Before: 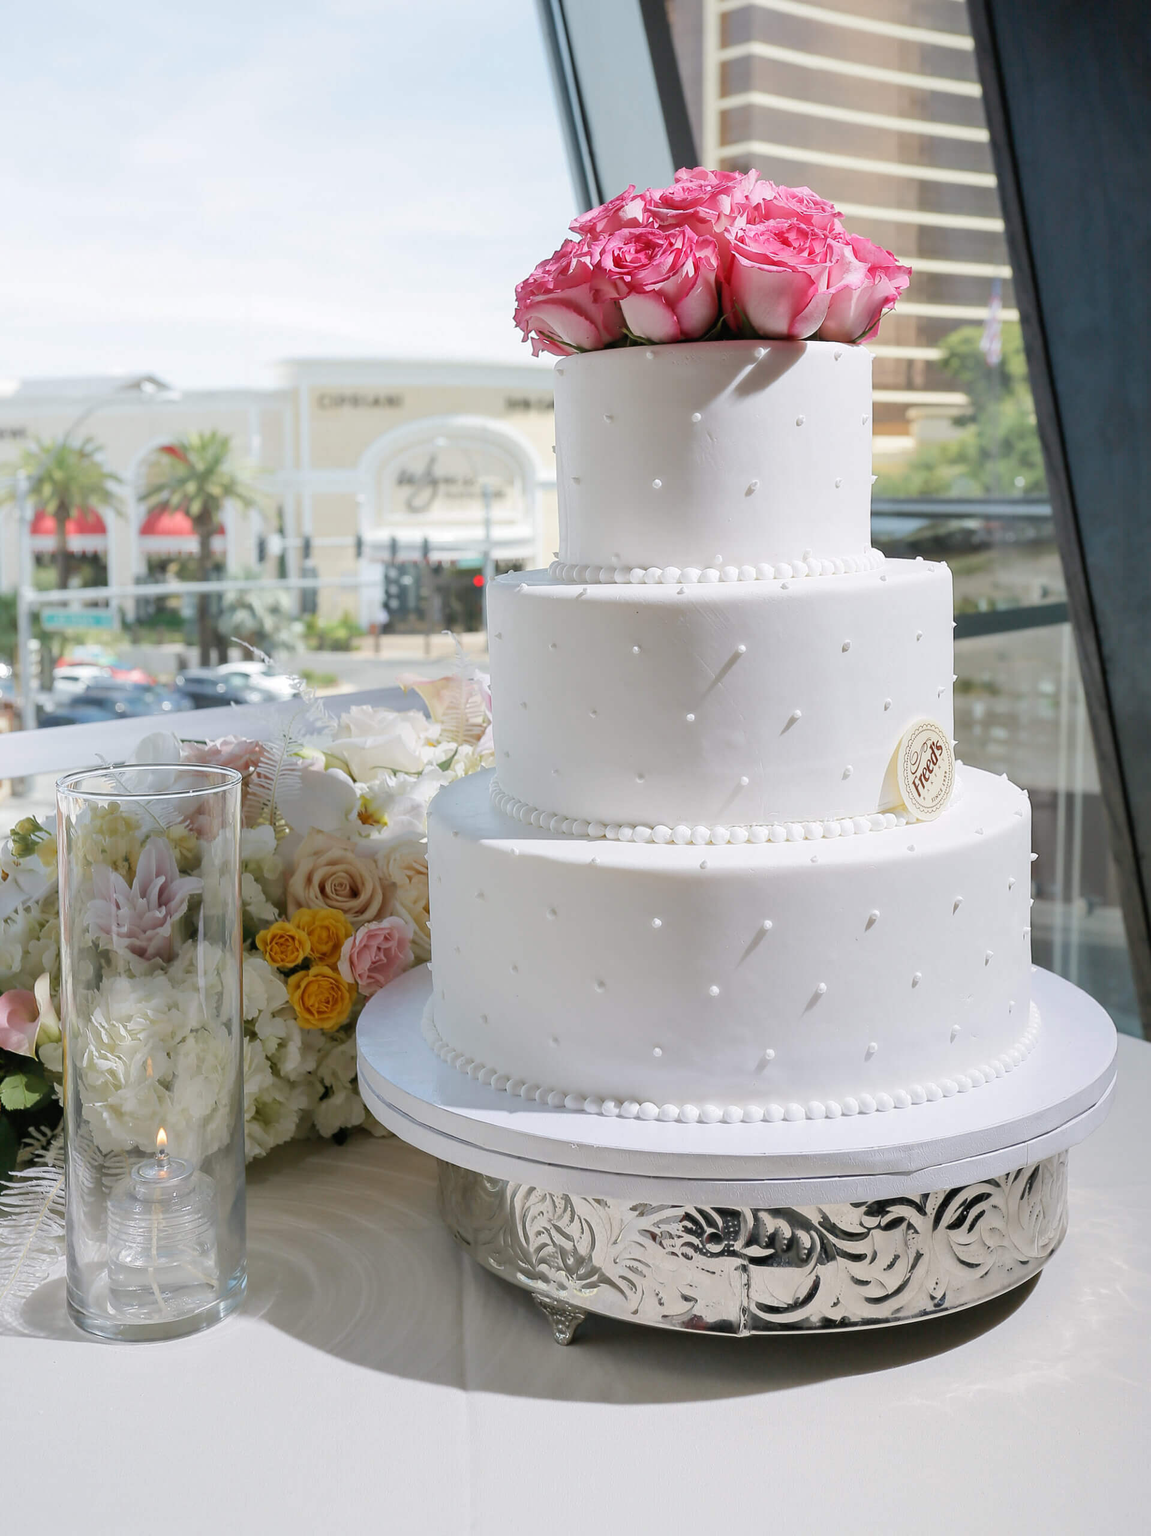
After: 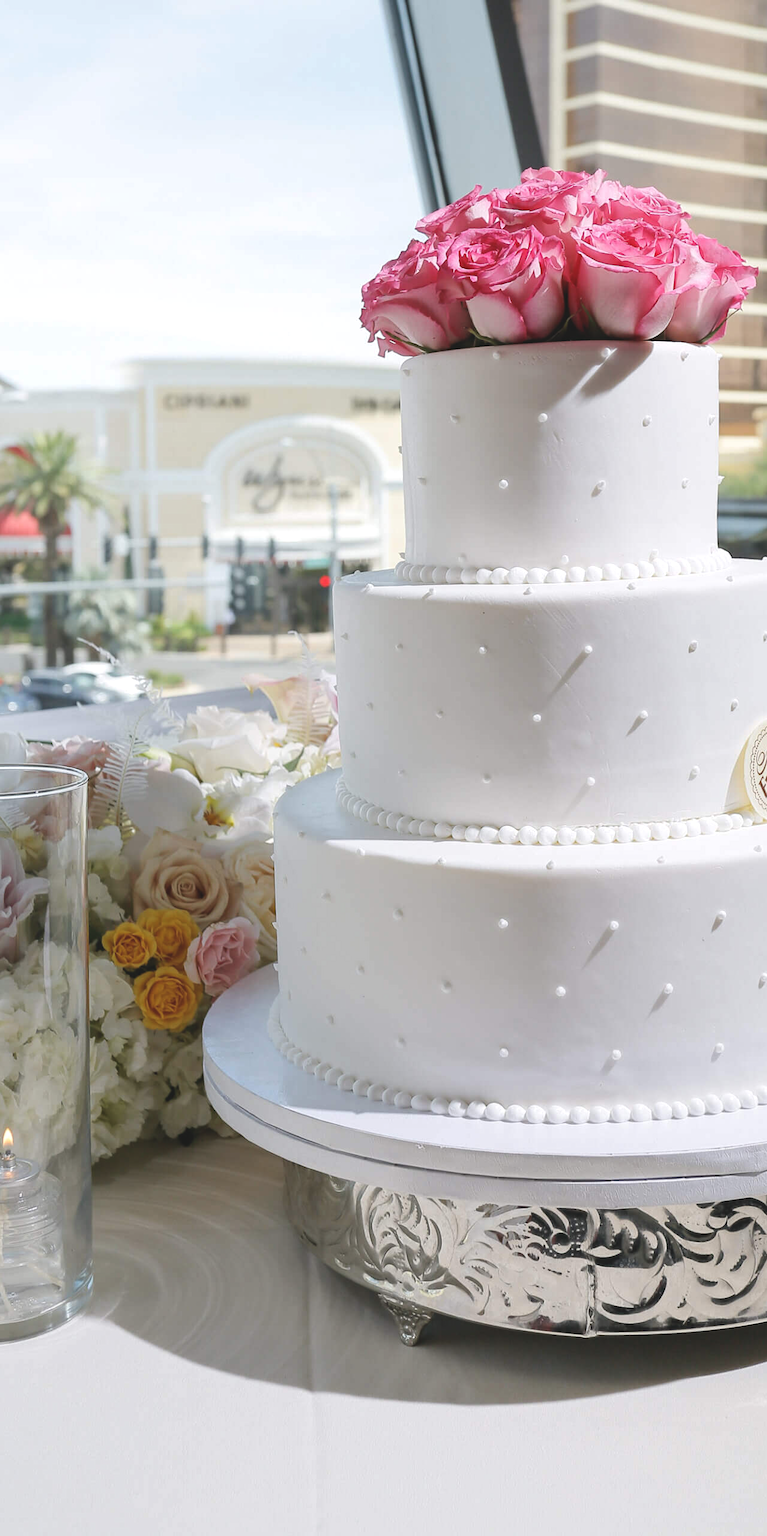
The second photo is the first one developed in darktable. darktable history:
exposure: black level correction -0.013, exposure -0.188 EV, compensate exposure bias true, compensate highlight preservation false
crop and rotate: left 13.439%, right 19.874%
color balance rgb: highlights gain › luminance 15.061%, perceptual saturation grading › global saturation 0.515%, contrast 4.96%
